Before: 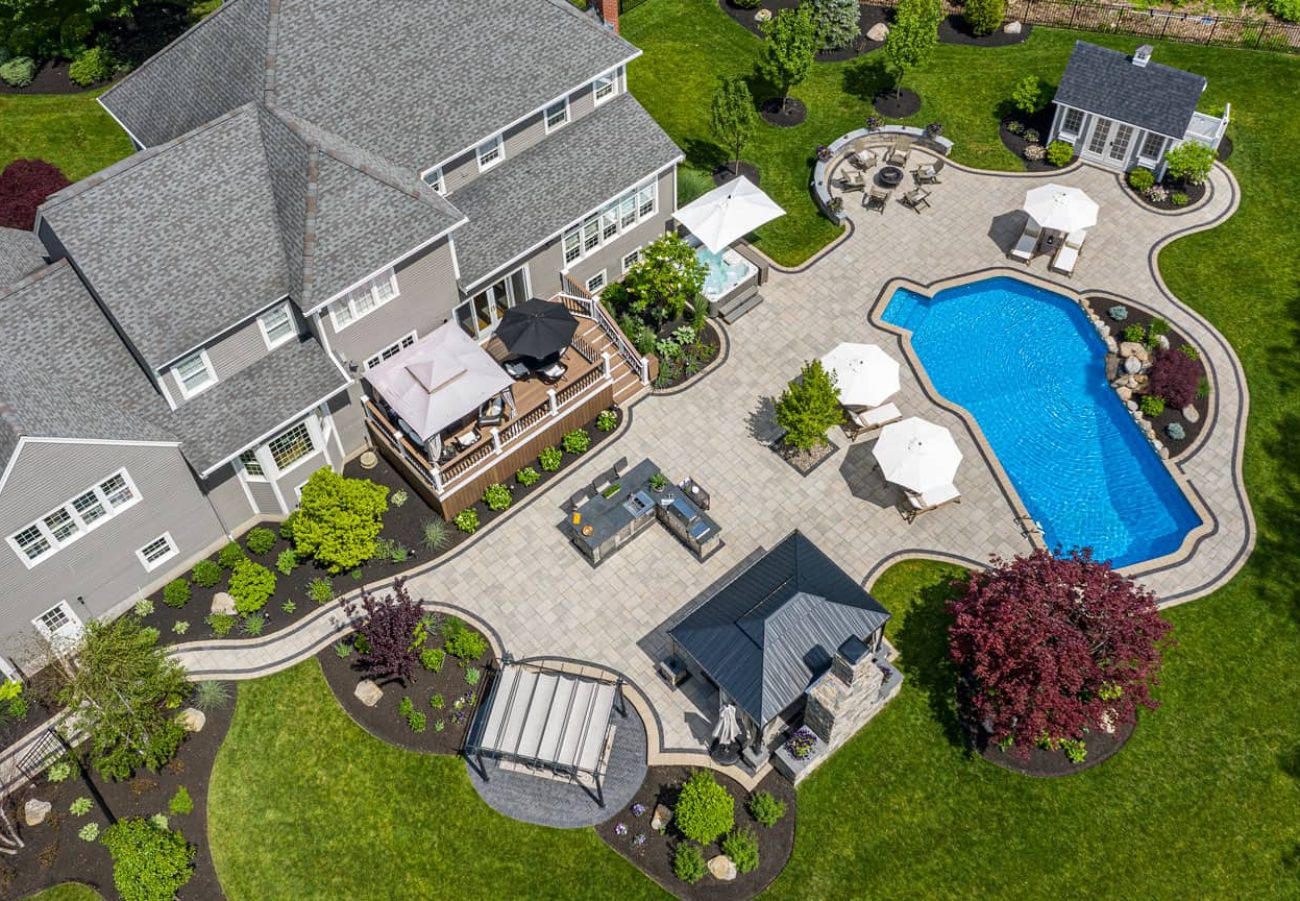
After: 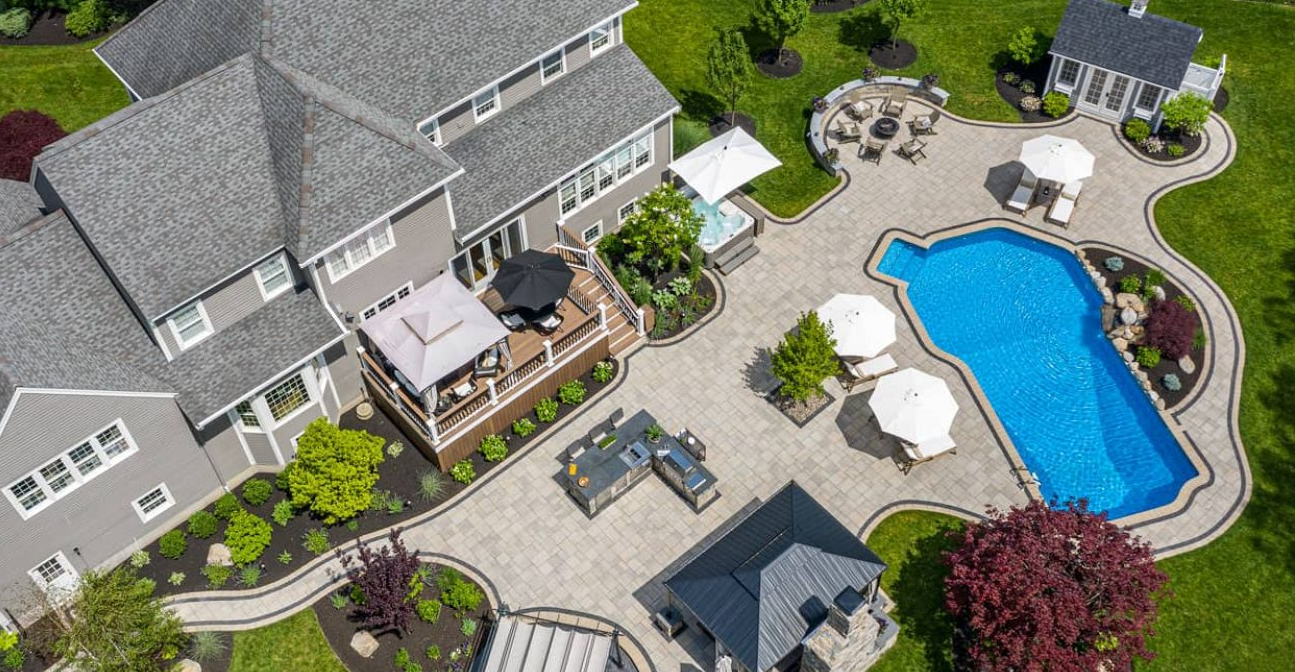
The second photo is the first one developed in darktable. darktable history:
crop: left 0.323%, top 5.548%, bottom 19.839%
